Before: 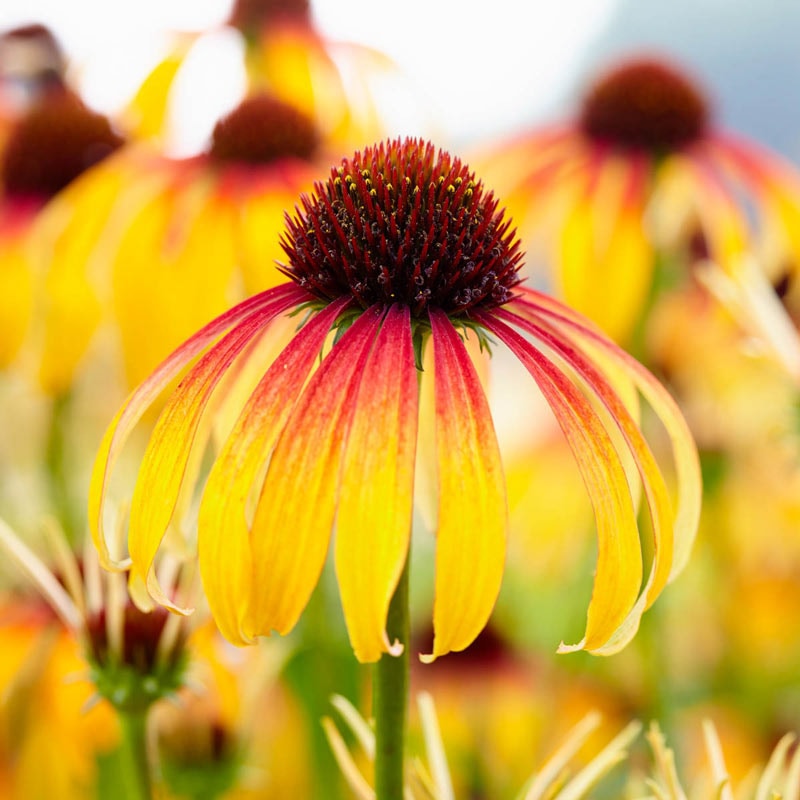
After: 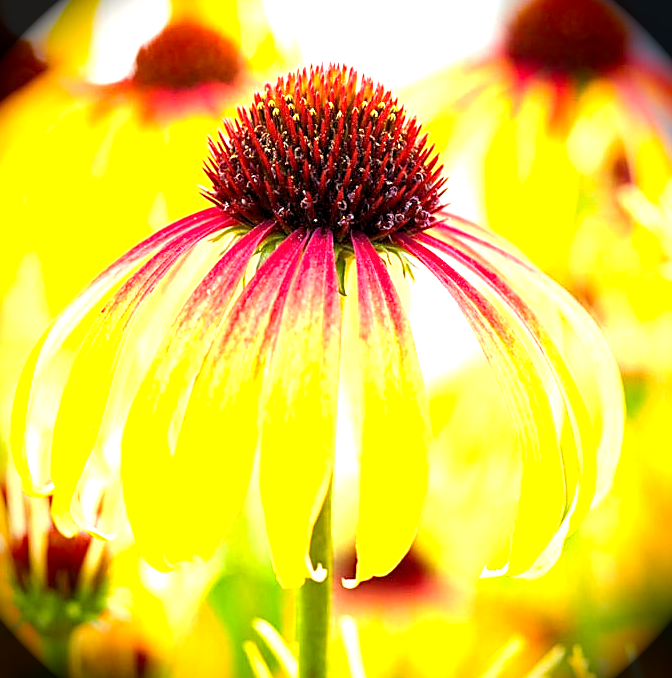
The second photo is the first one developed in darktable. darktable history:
color correction: highlights b* 2.91
vignetting: brightness -0.997, saturation 0.494, automatic ratio true
sharpen: on, module defaults
crop and rotate: left 9.695%, top 9.462%, right 6.194%, bottom 5.762%
exposure: black level correction 0.001, exposure 1.846 EV, compensate highlight preservation false
